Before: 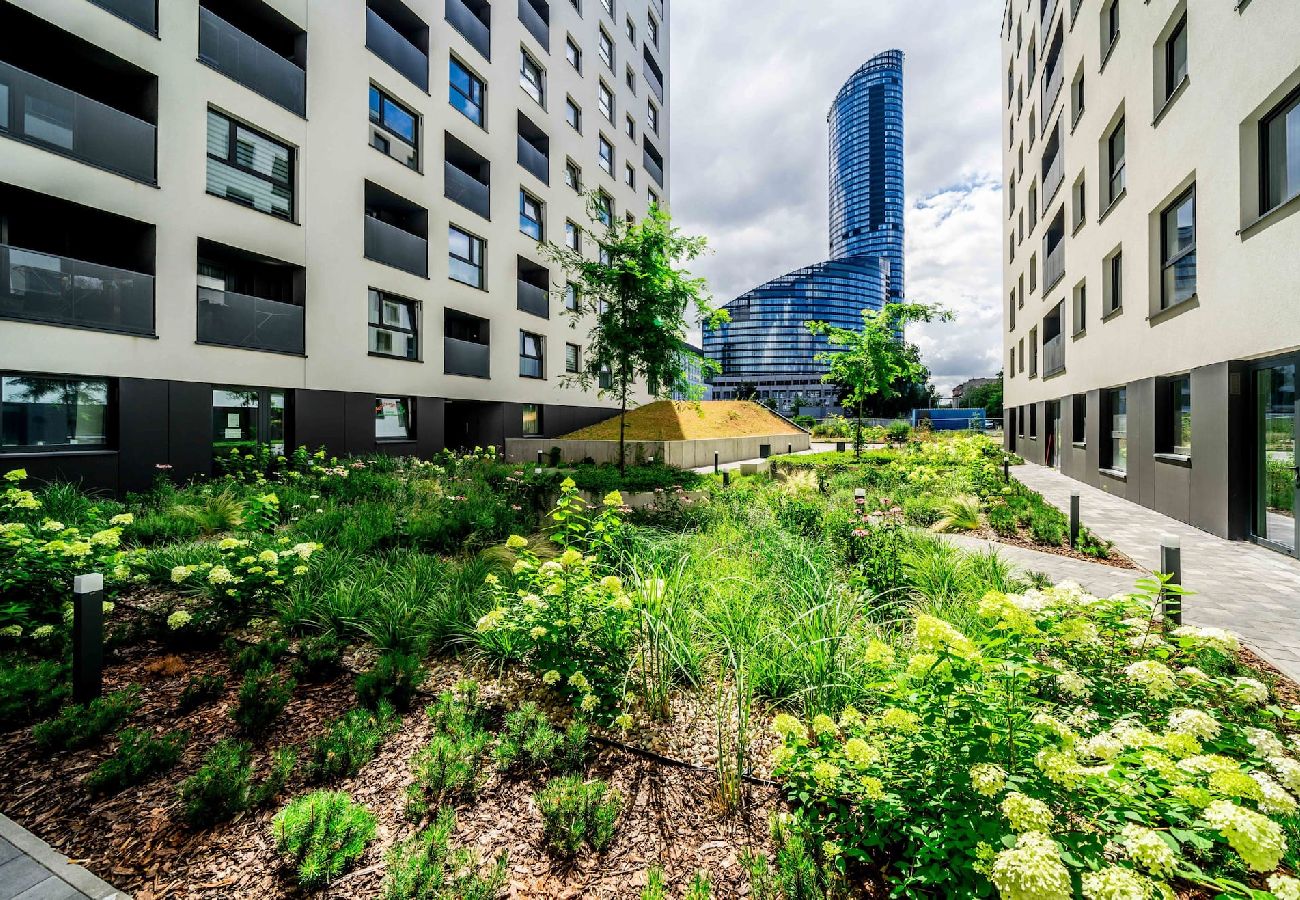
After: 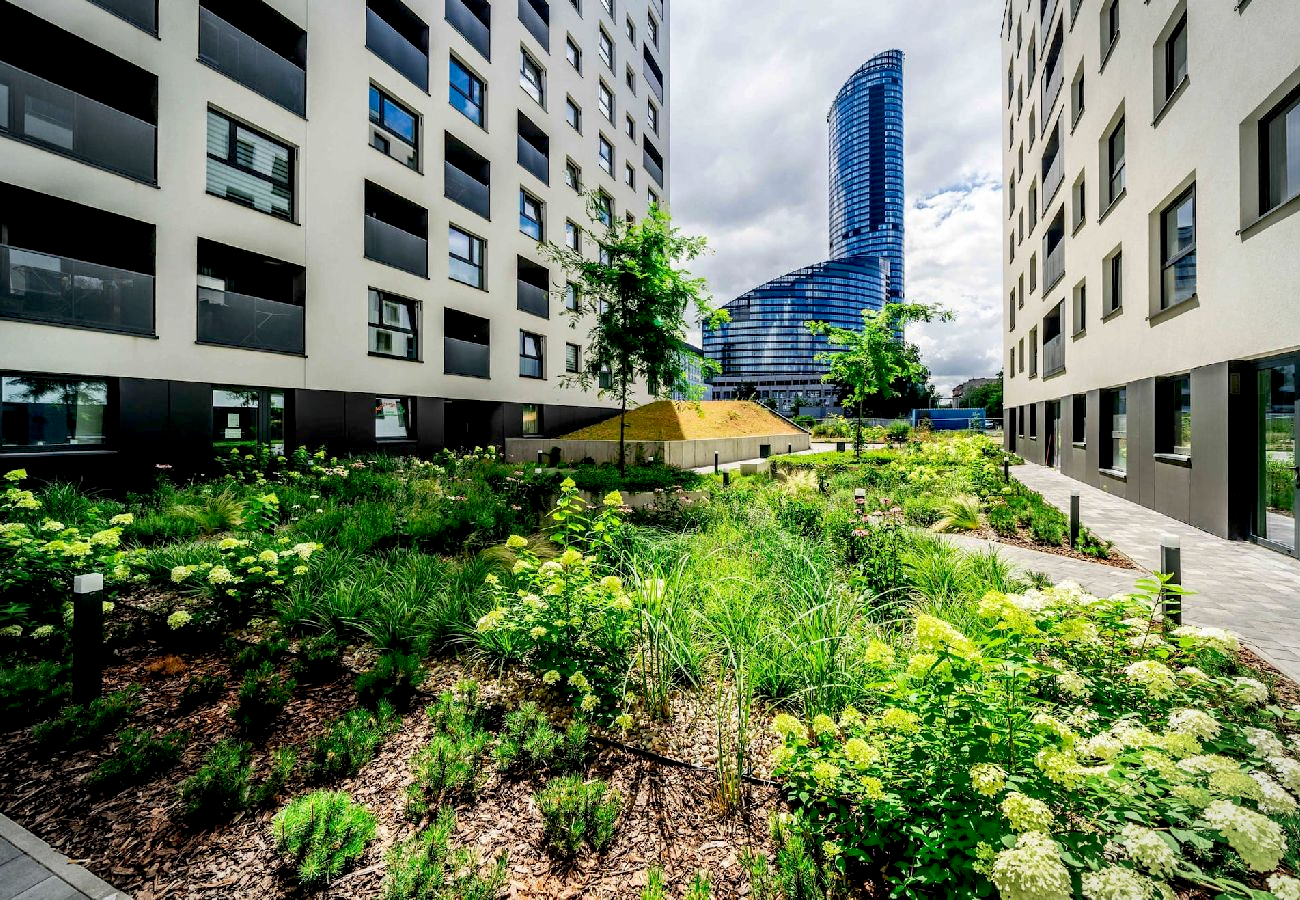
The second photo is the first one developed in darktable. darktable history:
exposure: black level correction 0.01, exposure 0.014 EV, compensate highlight preservation false
vignetting: fall-off start 91%, fall-off radius 39.39%, brightness -0.182, saturation -0.3, width/height ratio 1.219, shape 1.3, dithering 8-bit output, unbound false
